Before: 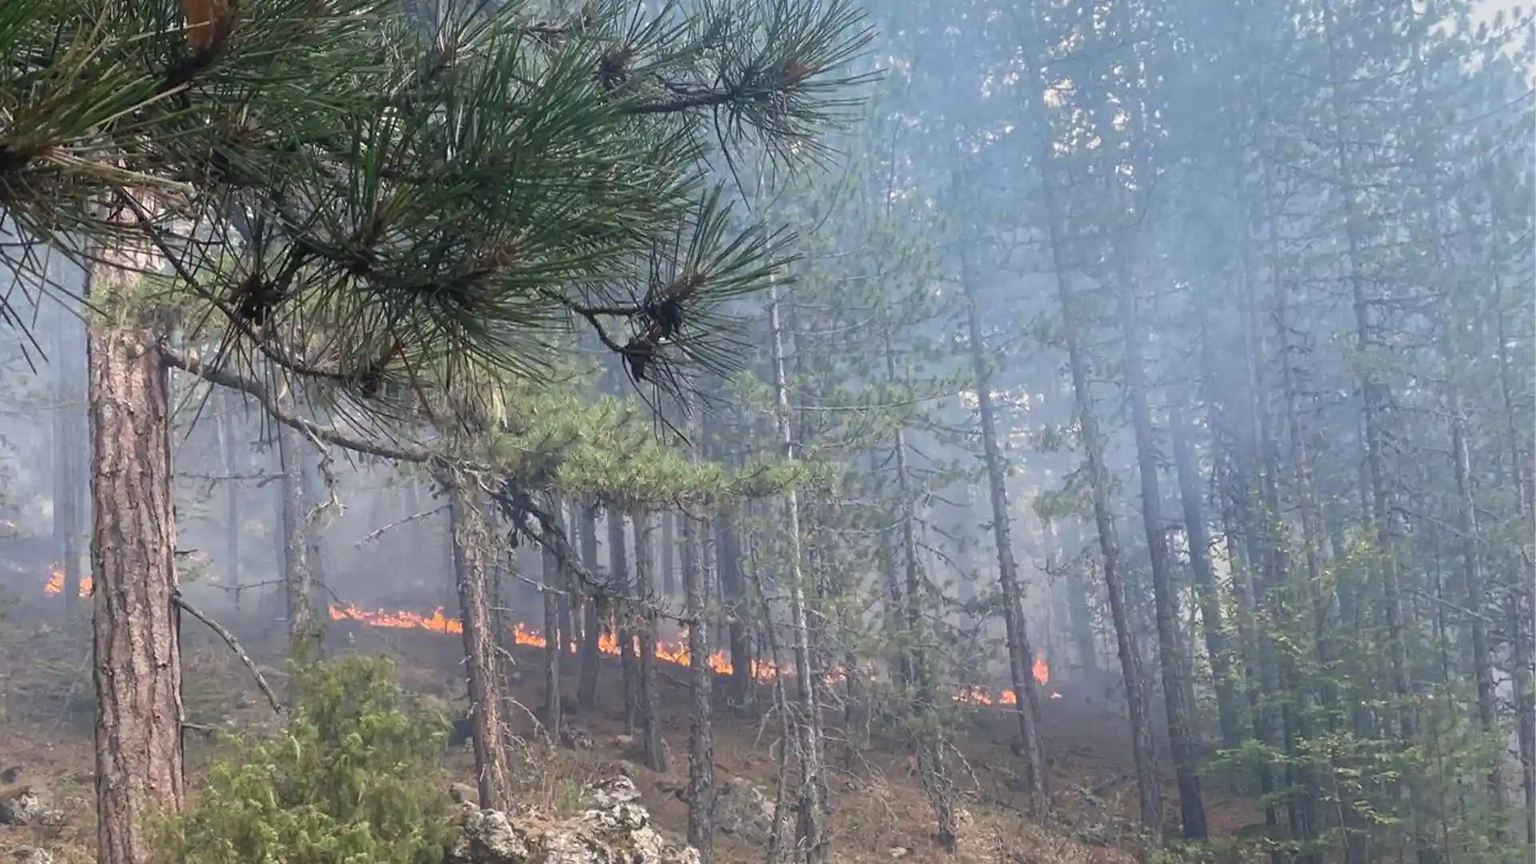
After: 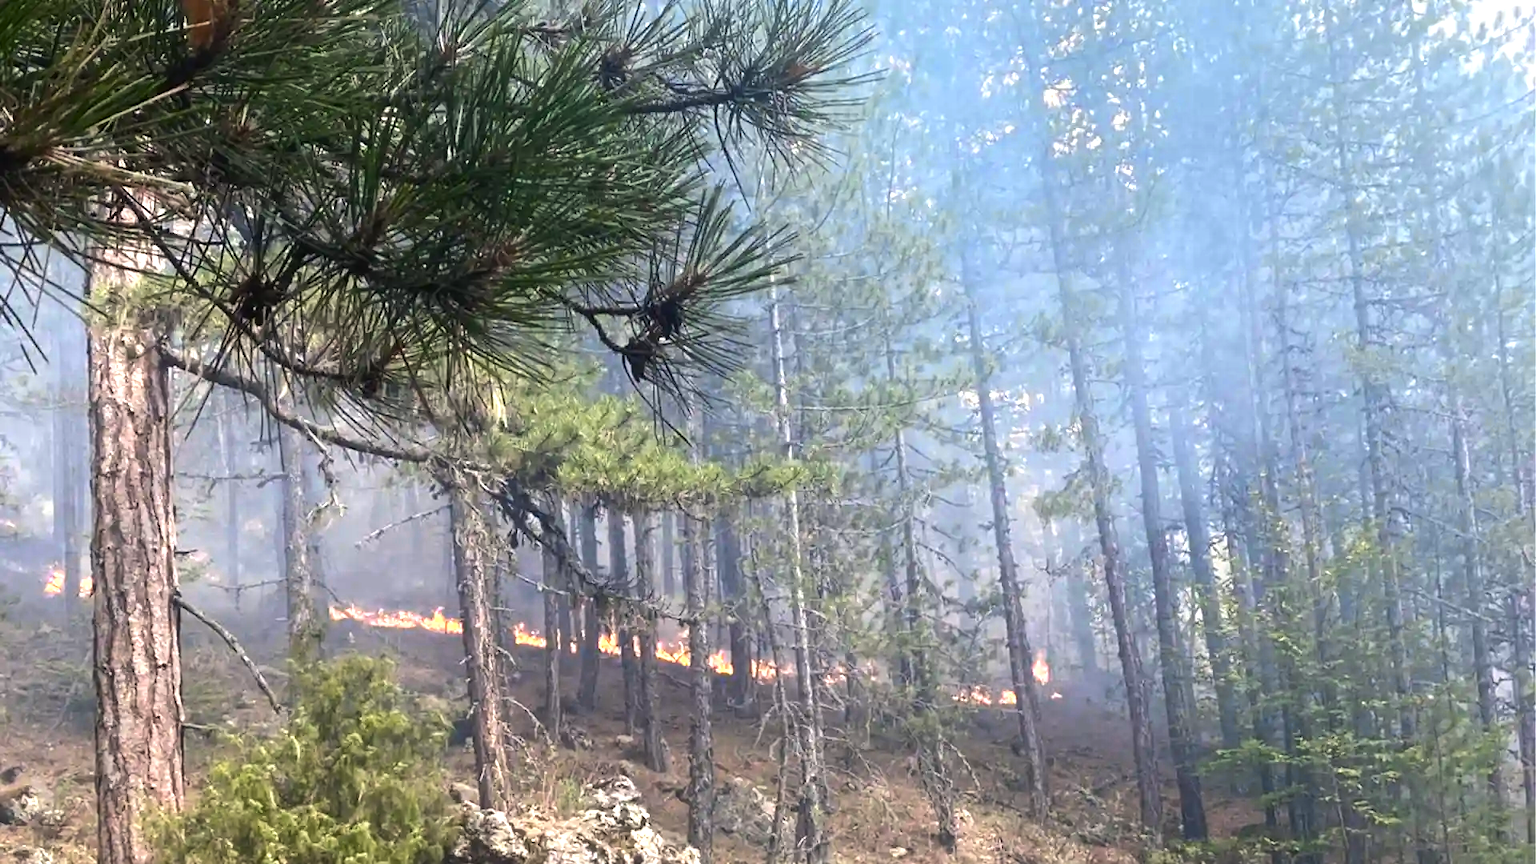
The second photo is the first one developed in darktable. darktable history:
tone equalizer: -8 EV -0.771 EV, -7 EV -0.727 EV, -6 EV -0.594 EV, -5 EV -0.403 EV, -3 EV 0.395 EV, -2 EV 0.6 EV, -1 EV 0.697 EV, +0 EV 0.745 EV, edges refinement/feathering 500, mask exposure compensation -1.57 EV, preserve details no
color zones: curves: ch0 [(0.099, 0.624) (0.257, 0.596) (0.384, 0.376) (0.529, 0.492) (0.697, 0.564) (0.768, 0.532) (0.908, 0.644)]; ch1 [(0.112, 0.564) (0.254, 0.612) (0.432, 0.676) (0.592, 0.456) (0.743, 0.684) (0.888, 0.536)]; ch2 [(0.25, 0.5) (0.469, 0.36) (0.75, 0.5)]
color correction: highlights a* 0.597, highlights b* 2.85, saturation 1.07
